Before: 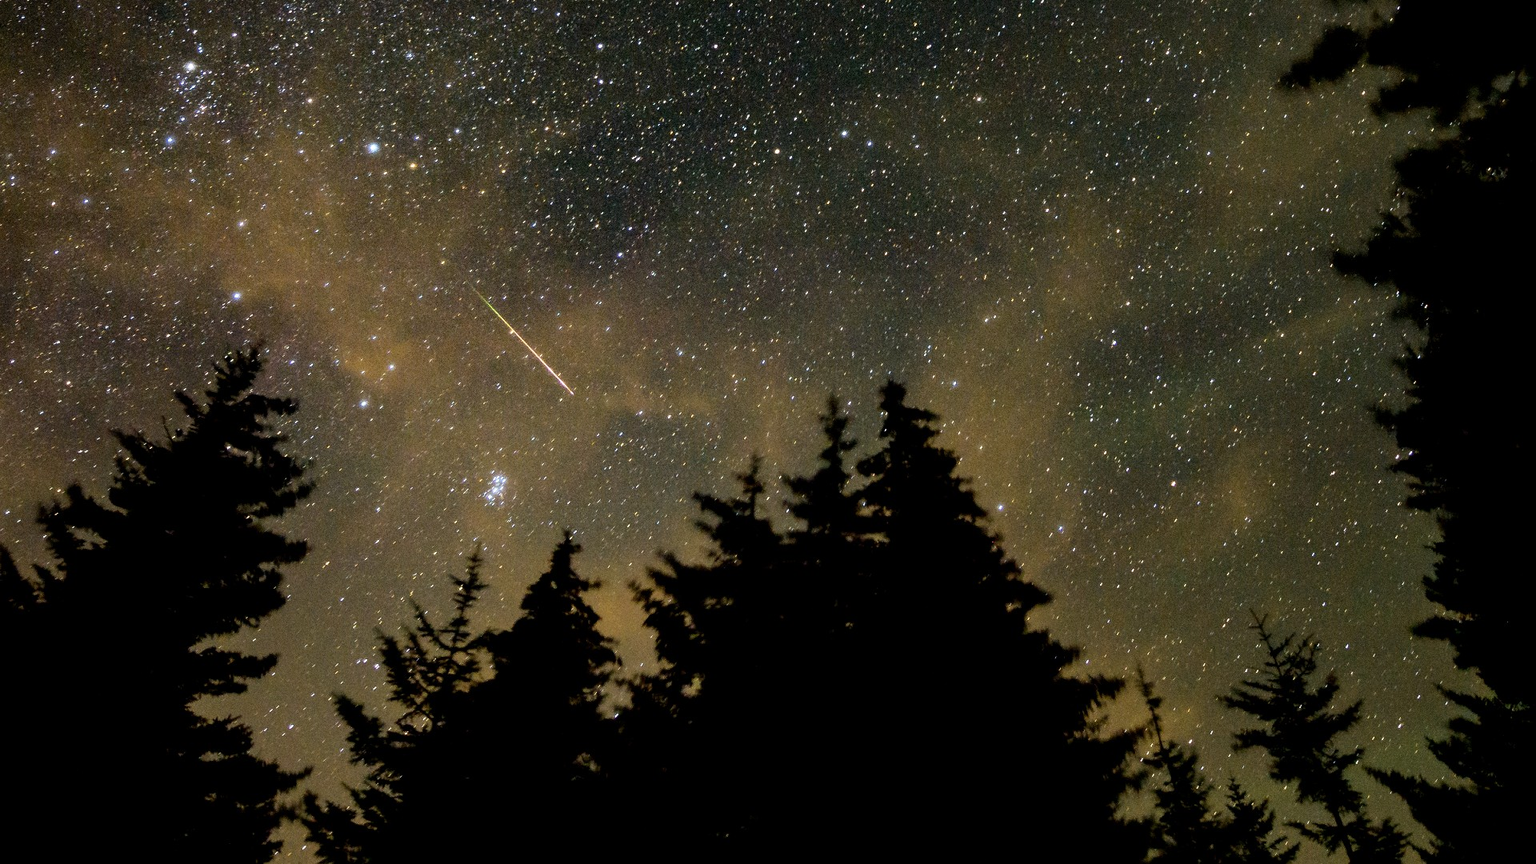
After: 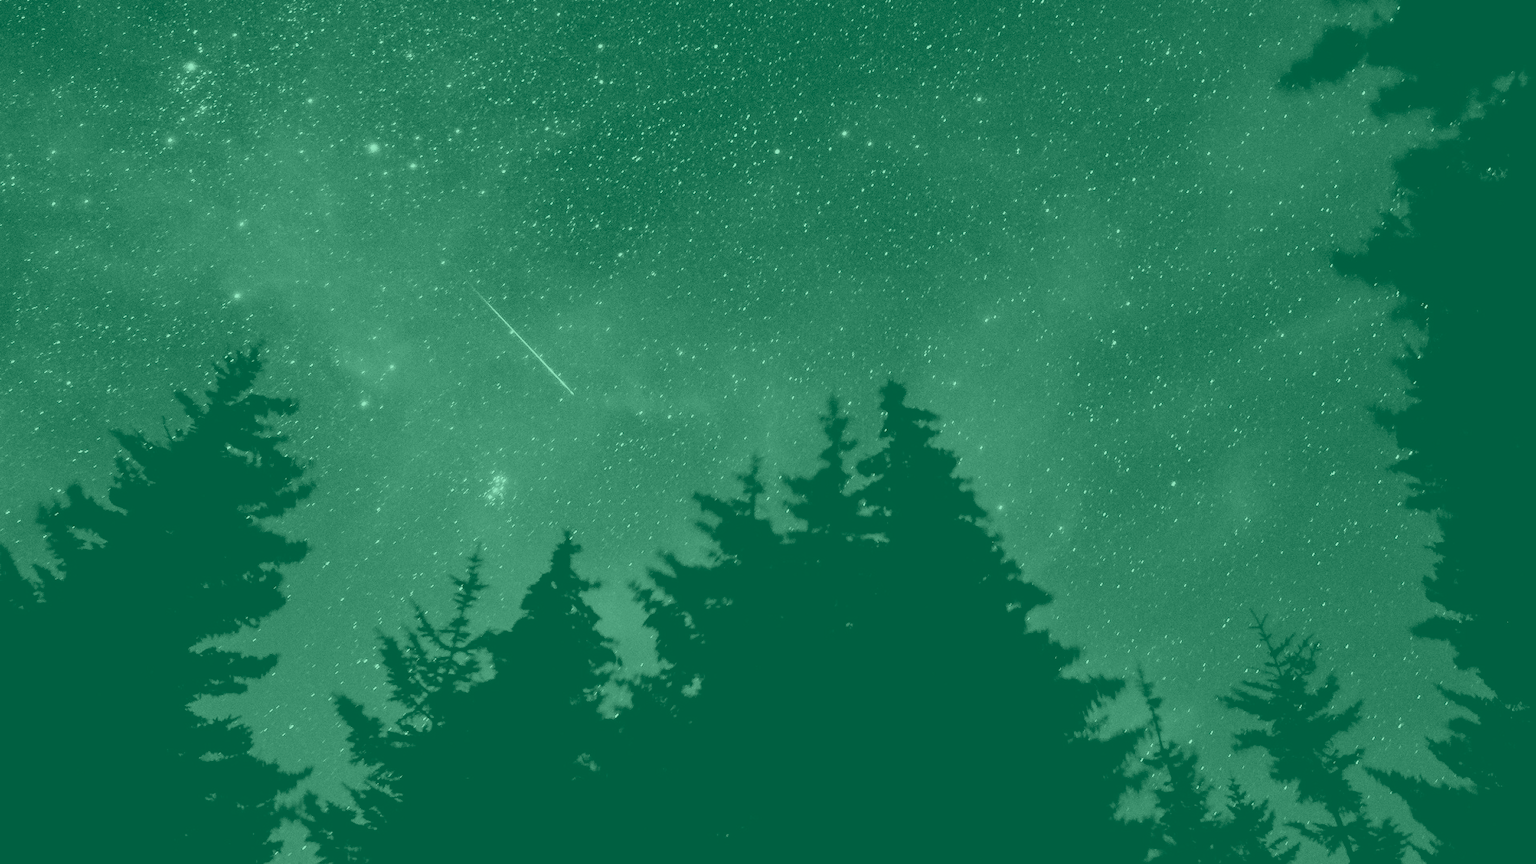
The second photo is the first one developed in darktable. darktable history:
color correction: highlights a* -0.137, highlights b* 0.137
colorize: hue 147.6°, saturation 65%, lightness 21.64%
